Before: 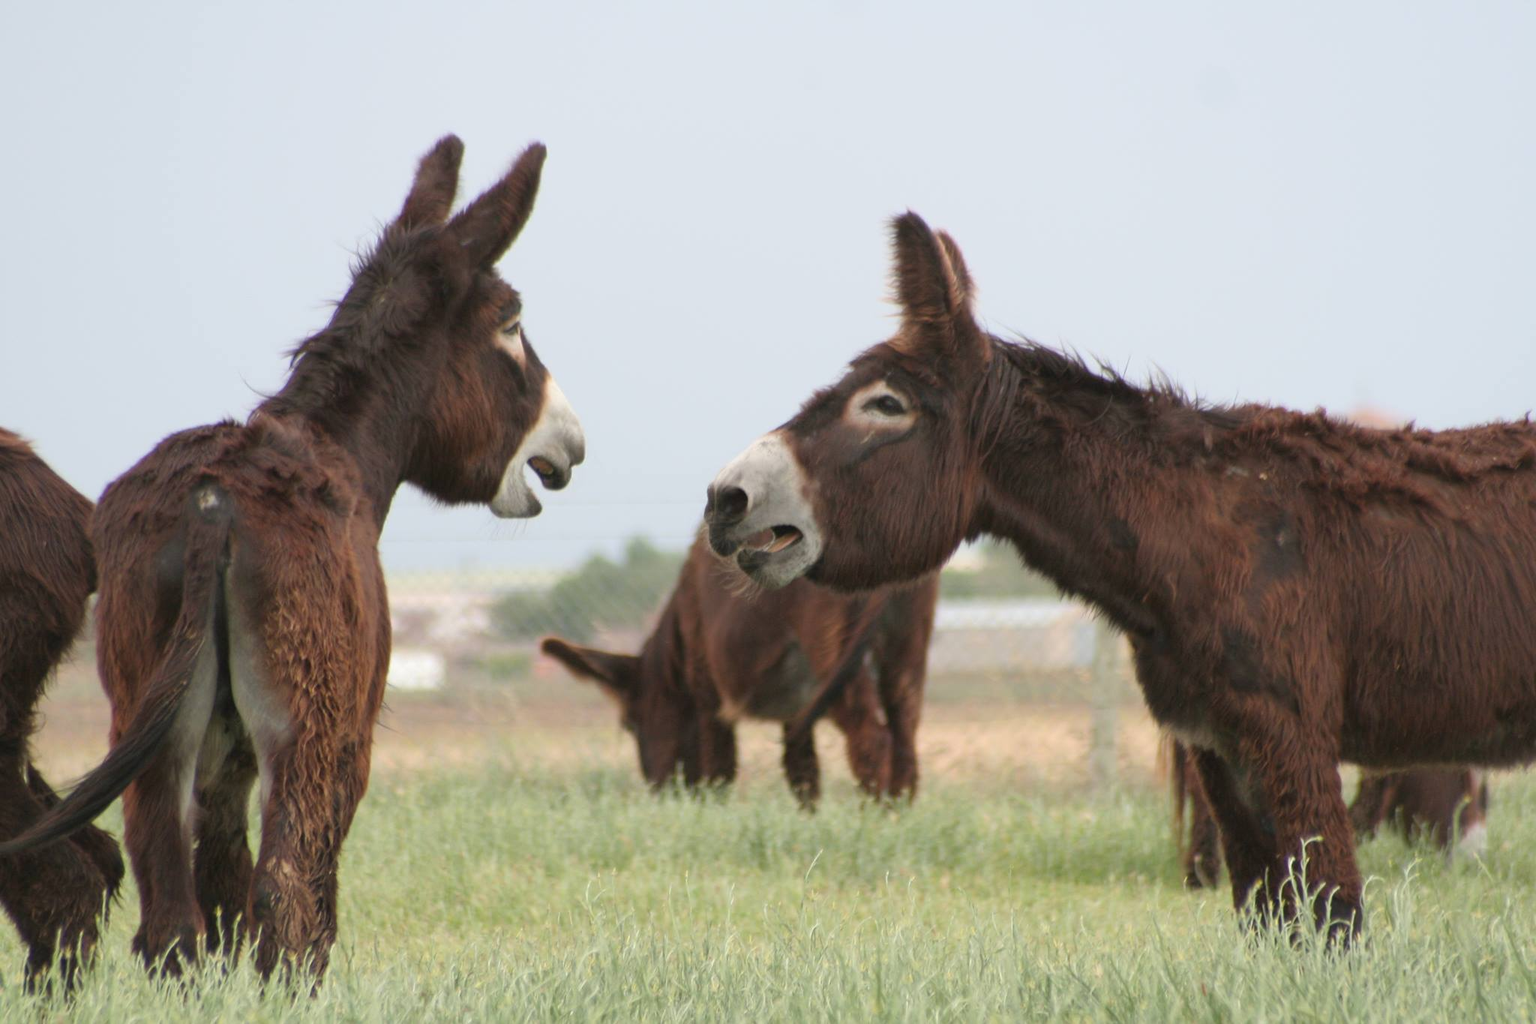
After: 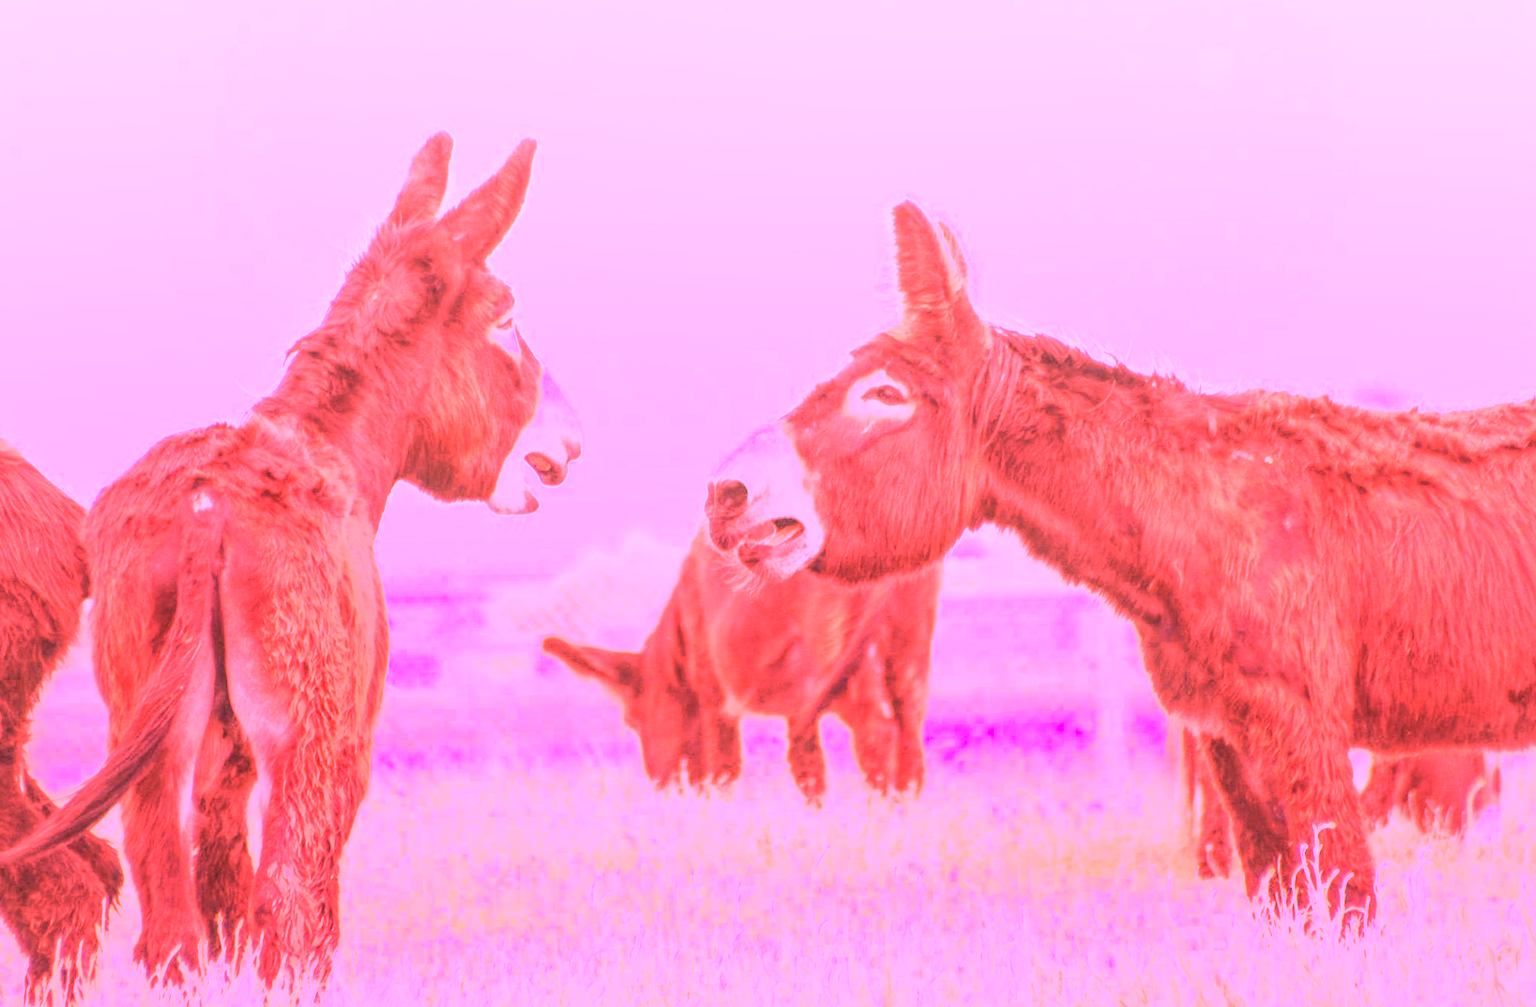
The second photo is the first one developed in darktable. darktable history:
rotate and perspective: rotation -1°, crop left 0.011, crop right 0.989, crop top 0.025, crop bottom 0.975
local contrast: on, module defaults
crop: bottom 0.071%
white balance: red 4.26, blue 1.802
